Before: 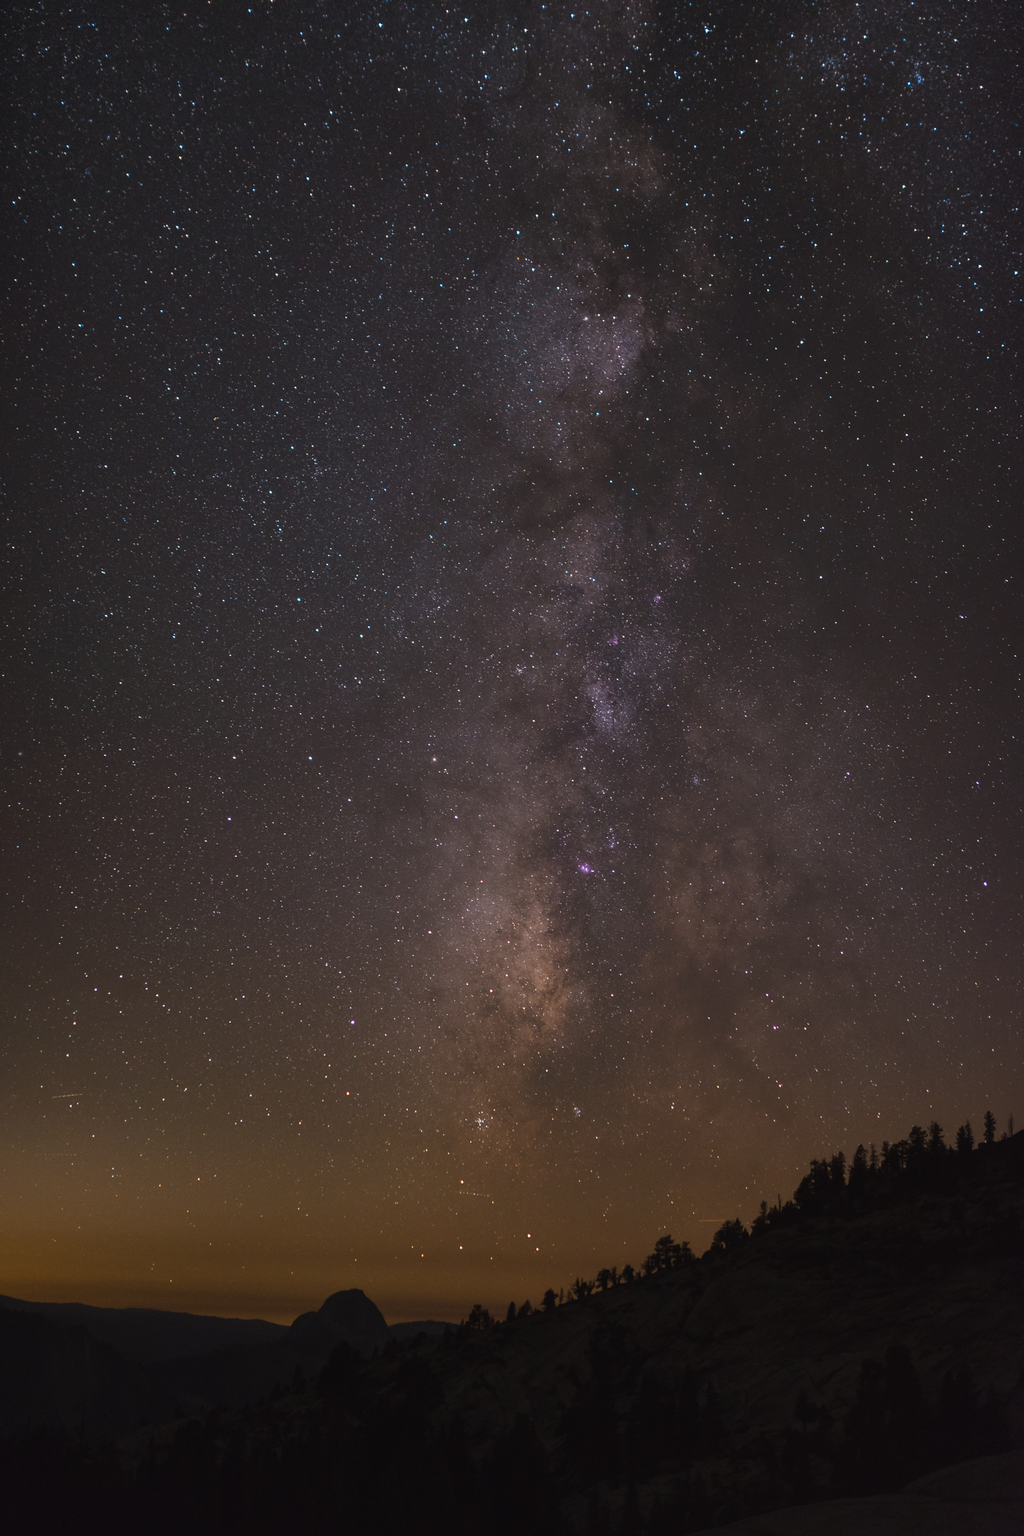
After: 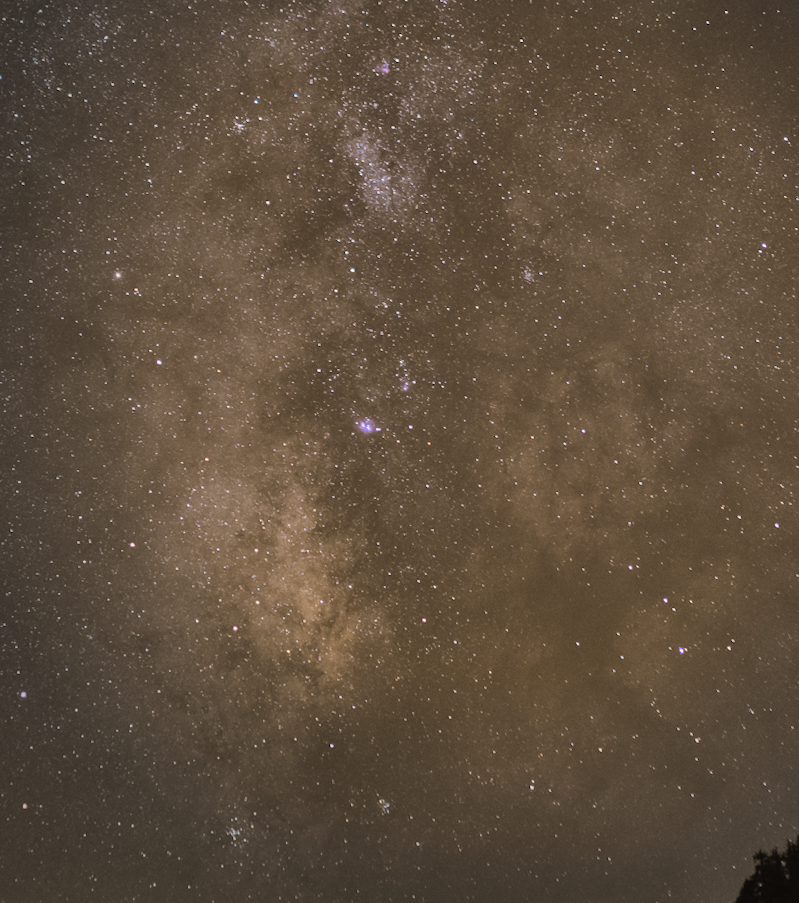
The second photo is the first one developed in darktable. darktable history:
vignetting: fall-off start 73.57%, center (0.22, -0.235)
rotate and perspective: rotation -4.57°, crop left 0.054, crop right 0.944, crop top 0.087, crop bottom 0.914
split-toning: shadows › hue 37.98°, highlights › hue 185.58°, balance -55.261
shadows and highlights: shadows 60, highlights -60.23, soften with gaussian
crop: left 35.03%, top 36.625%, right 14.663%, bottom 20.057%
color contrast: green-magenta contrast 0.8, blue-yellow contrast 1.1, unbound 0
